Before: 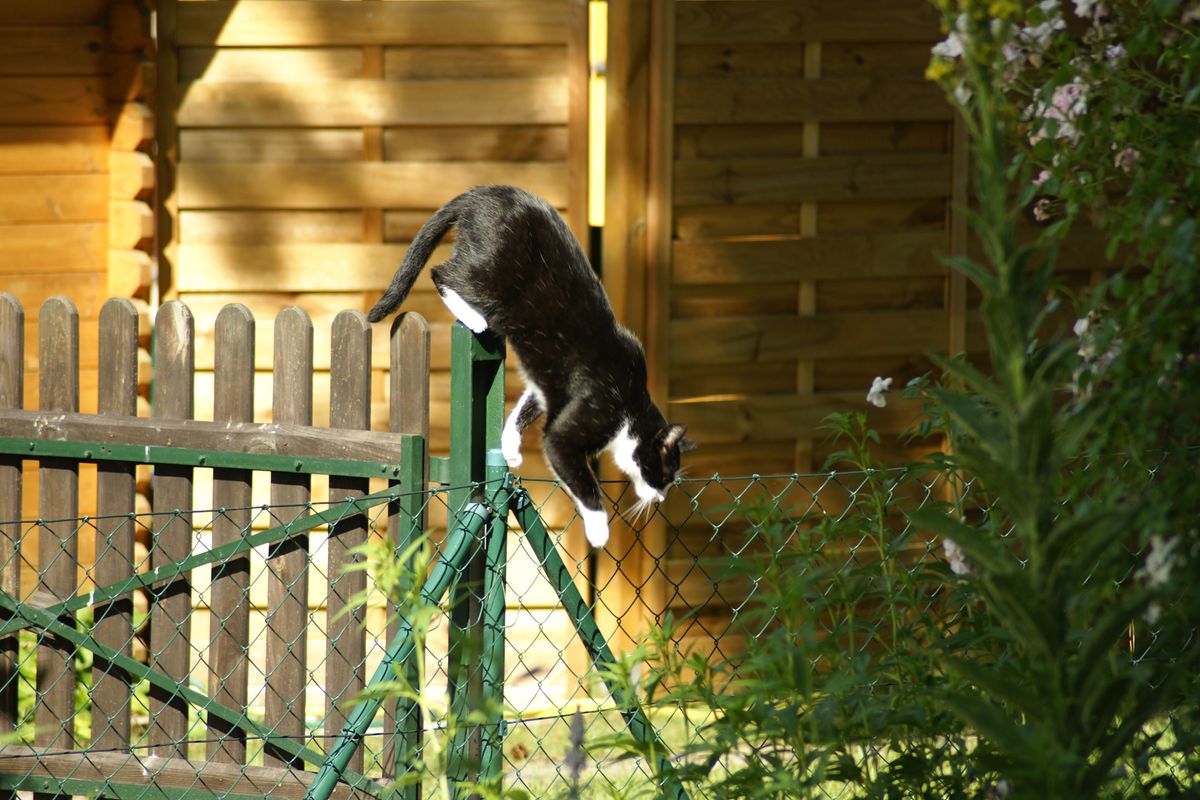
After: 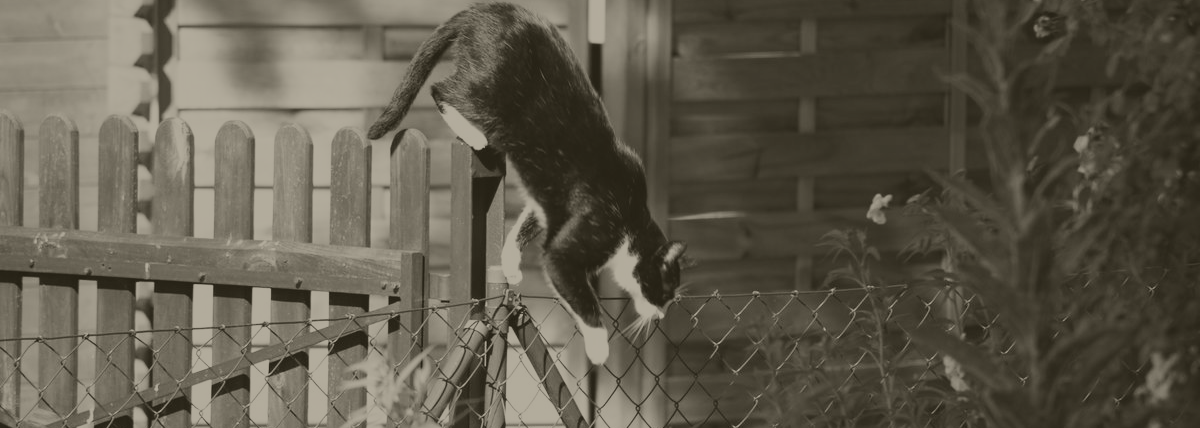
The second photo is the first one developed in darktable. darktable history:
crop and rotate: top 23.043%, bottom 23.437%
contrast brightness saturation: contrast 0.2, brightness 0.16, saturation 0.22
colorize: hue 41.44°, saturation 22%, source mix 60%, lightness 10.61%
